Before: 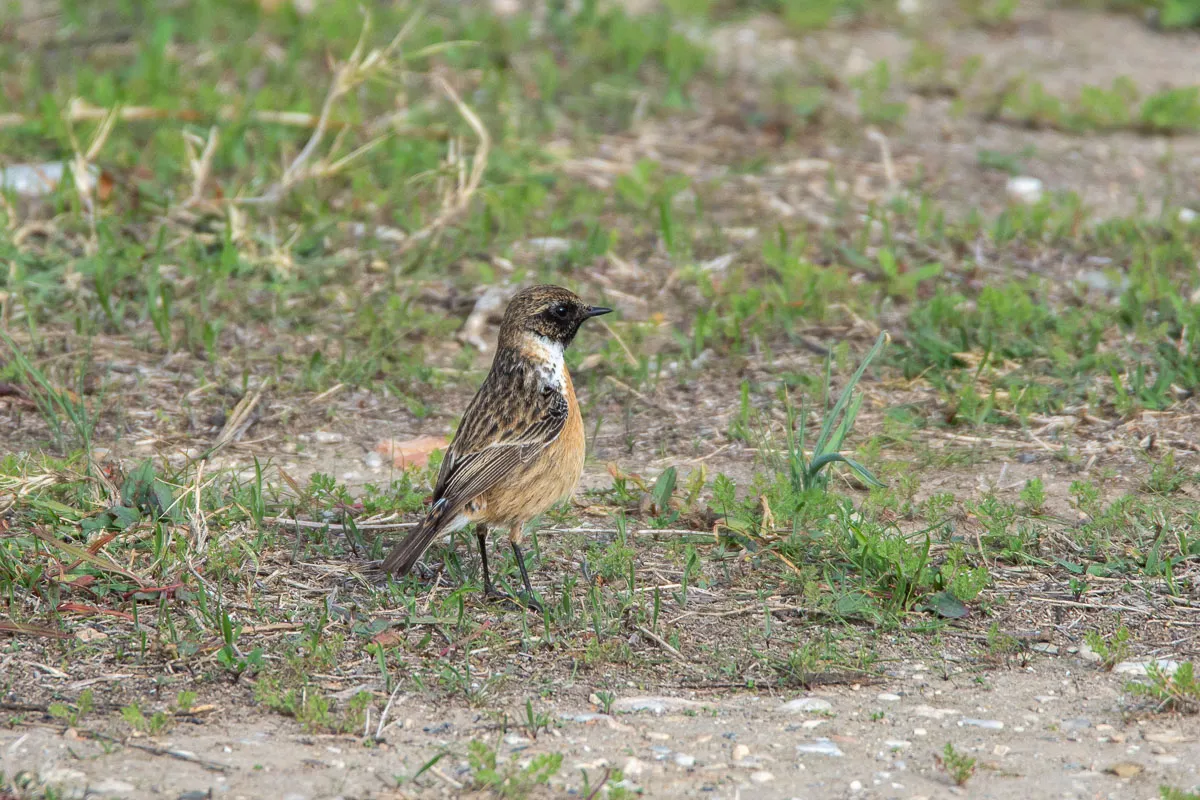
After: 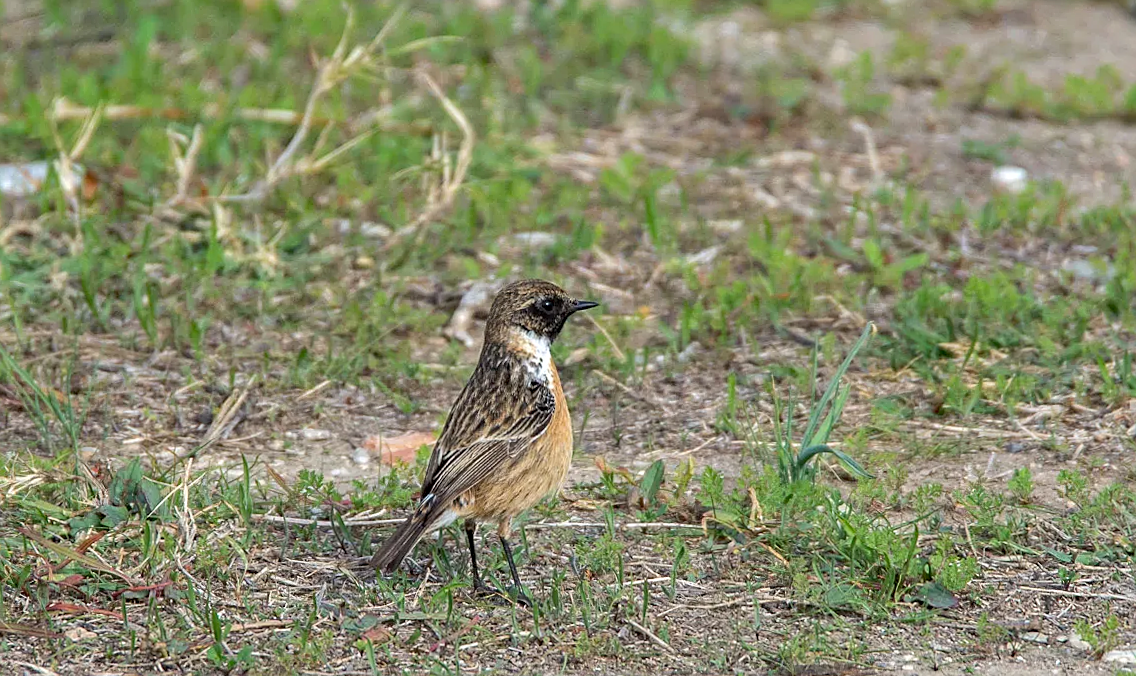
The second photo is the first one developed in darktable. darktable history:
sharpen: on, module defaults
haze removal: compatibility mode true, adaptive false
crop and rotate: angle 0.598°, left 0.326%, right 3.449%, bottom 14.145%
